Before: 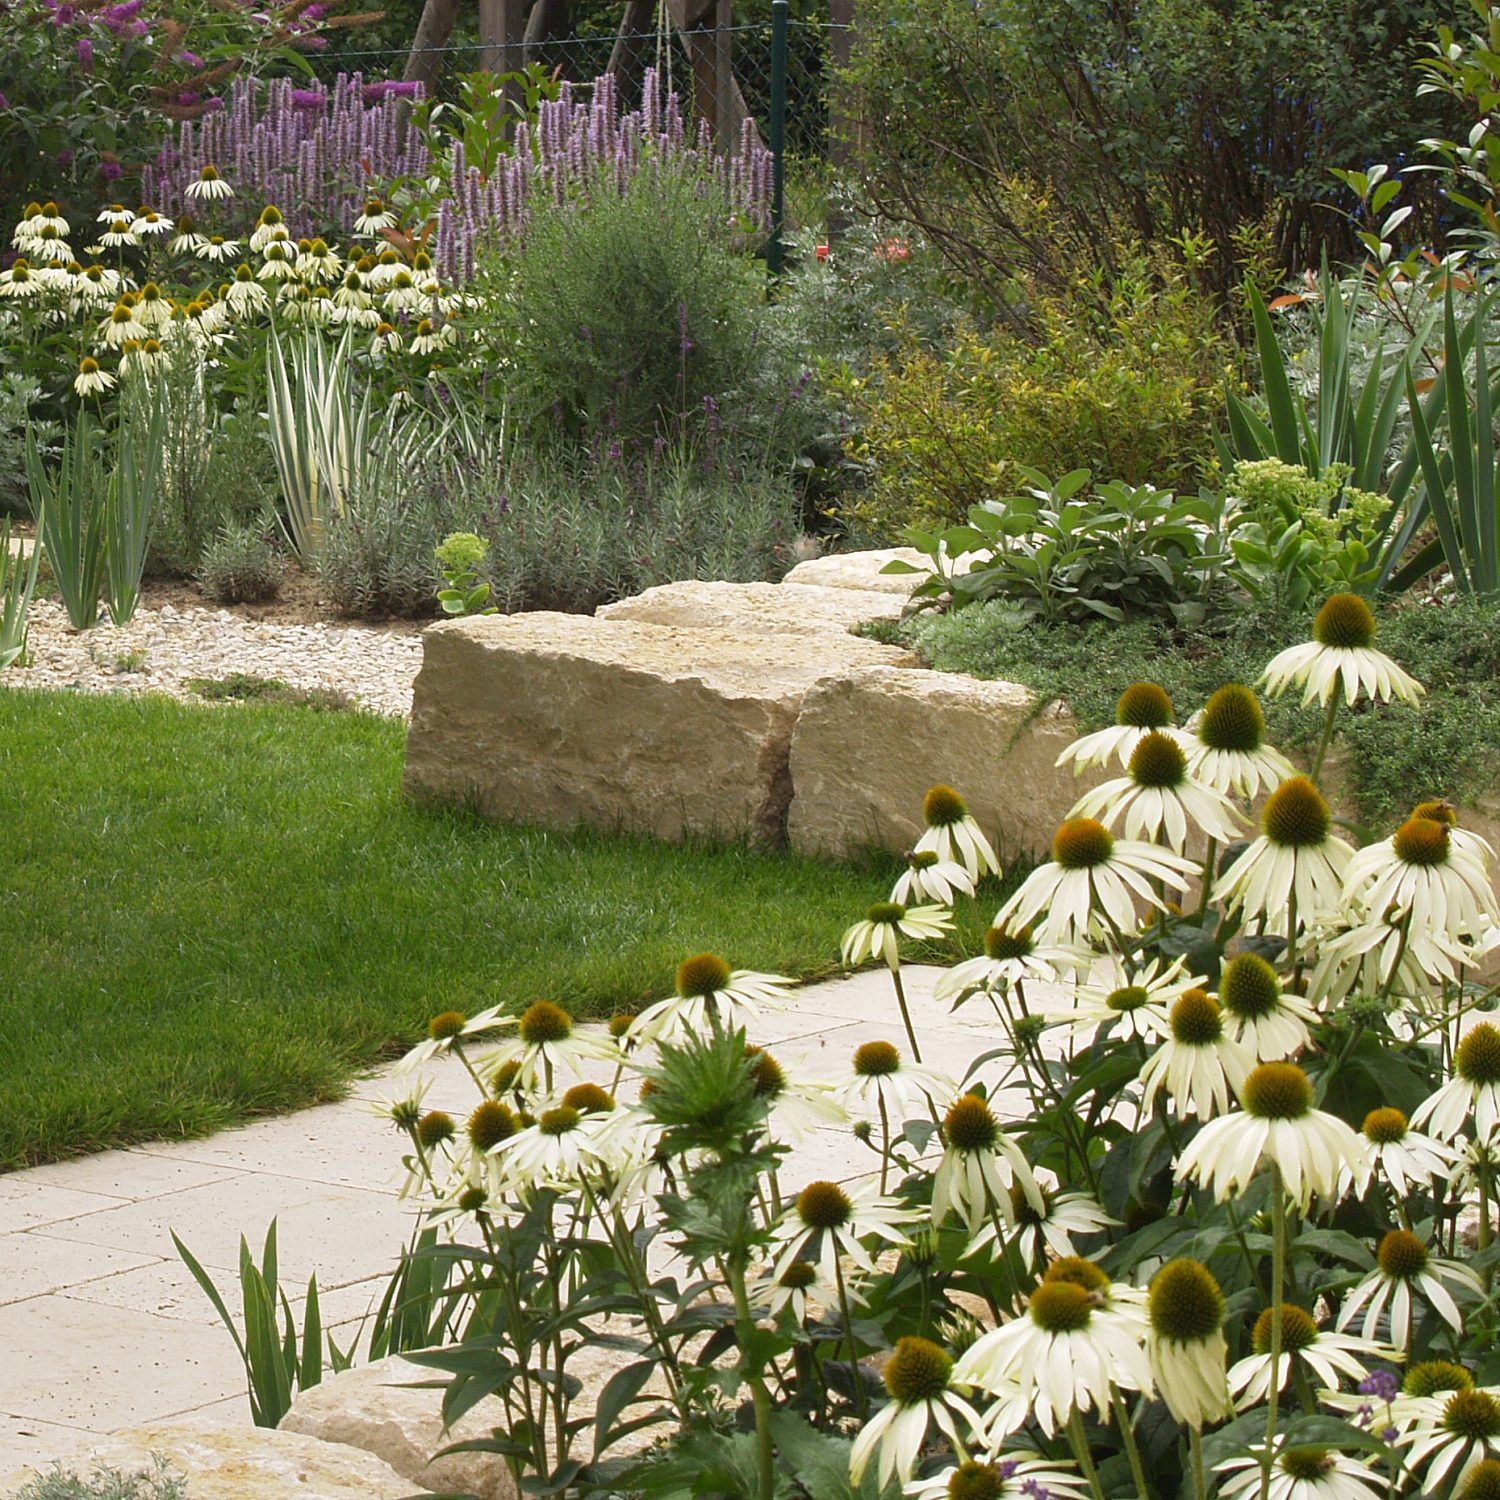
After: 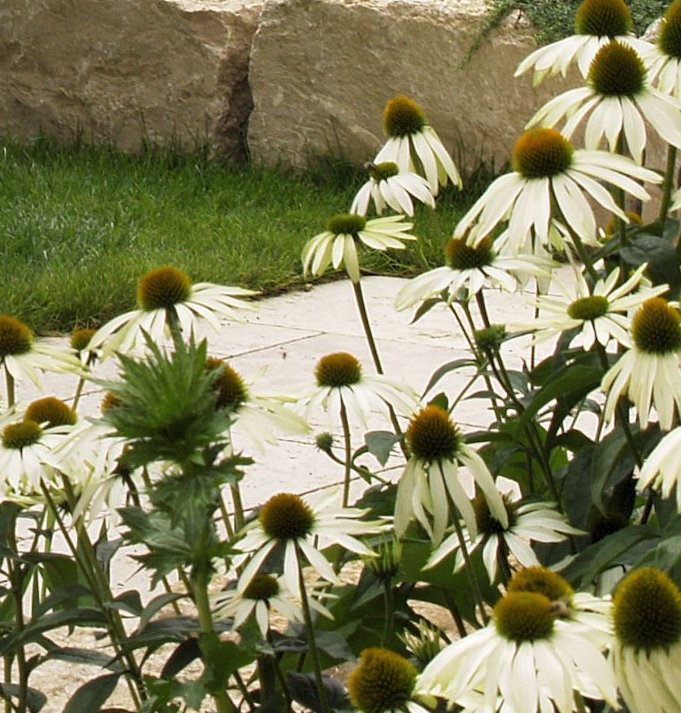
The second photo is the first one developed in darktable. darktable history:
levels: mode automatic, black 0.023%, white 99.97%, levels [0.062, 0.494, 0.925]
rotate and perspective: rotation -0.45°, automatic cropping original format, crop left 0.008, crop right 0.992, crop top 0.012, crop bottom 0.988
crop: left 35.976%, top 45.819%, right 18.162%, bottom 5.807%
